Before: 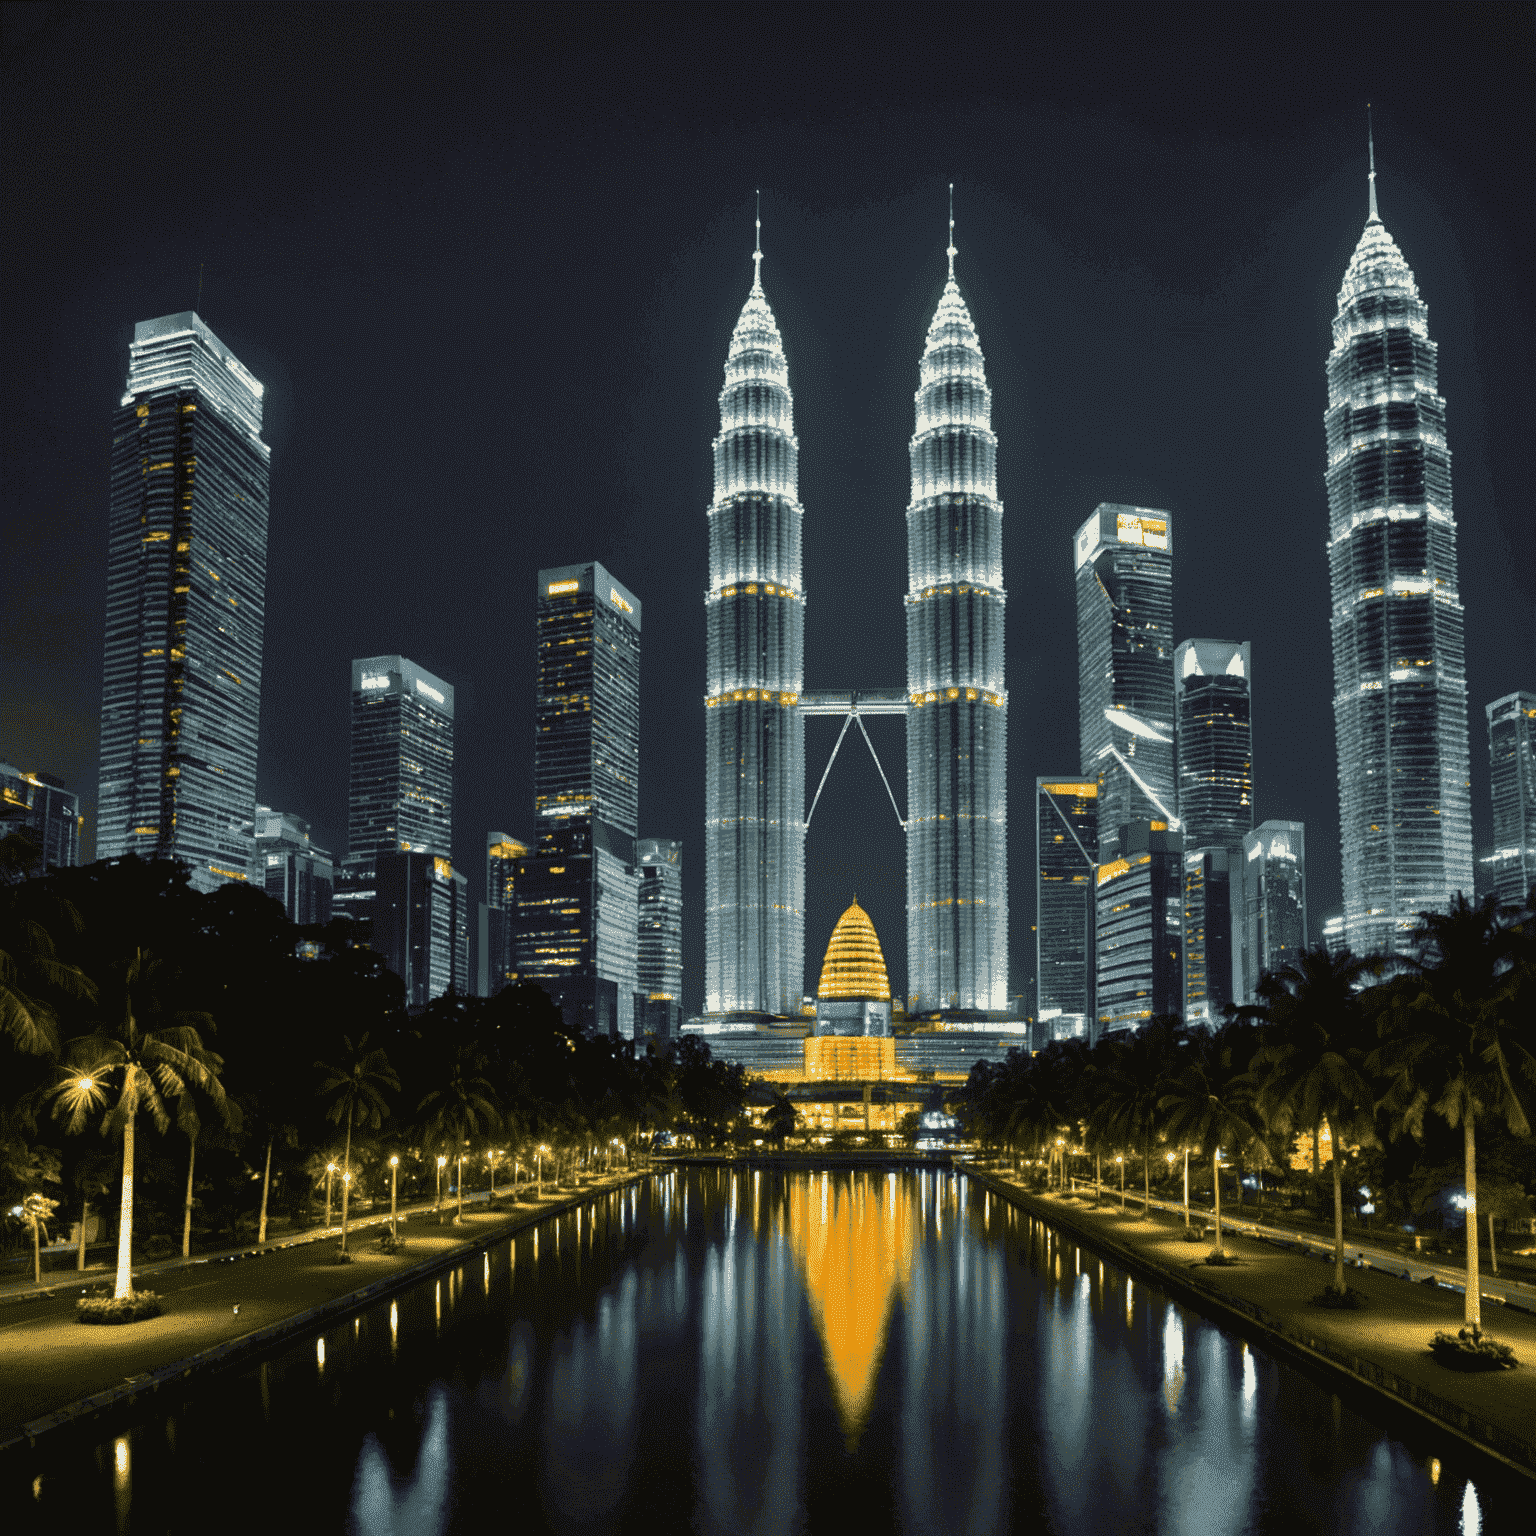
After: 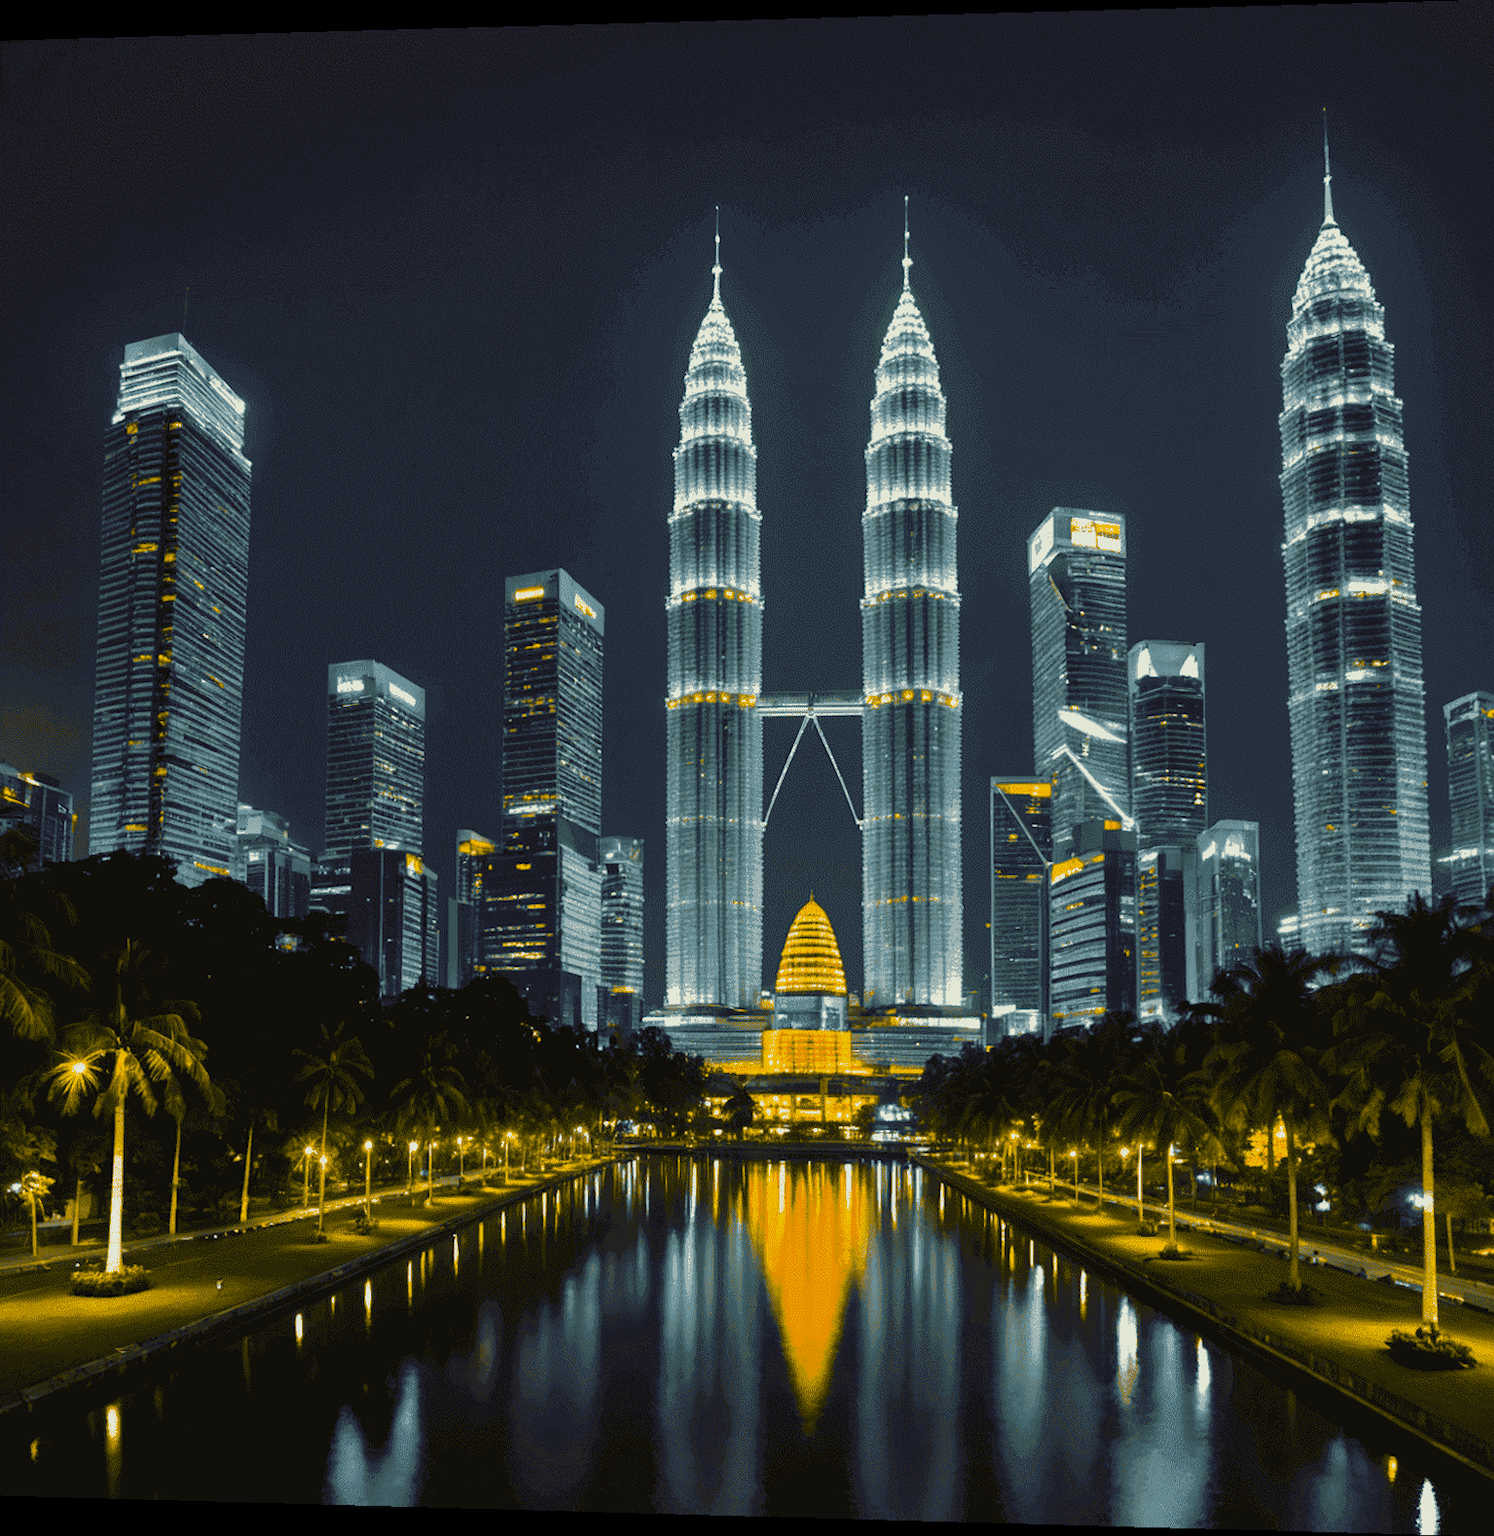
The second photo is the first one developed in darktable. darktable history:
shadows and highlights: shadows 25, highlights -25
rotate and perspective: lens shift (horizontal) -0.055, automatic cropping off
color balance rgb: perceptual saturation grading › global saturation 30%, global vibrance 20%
